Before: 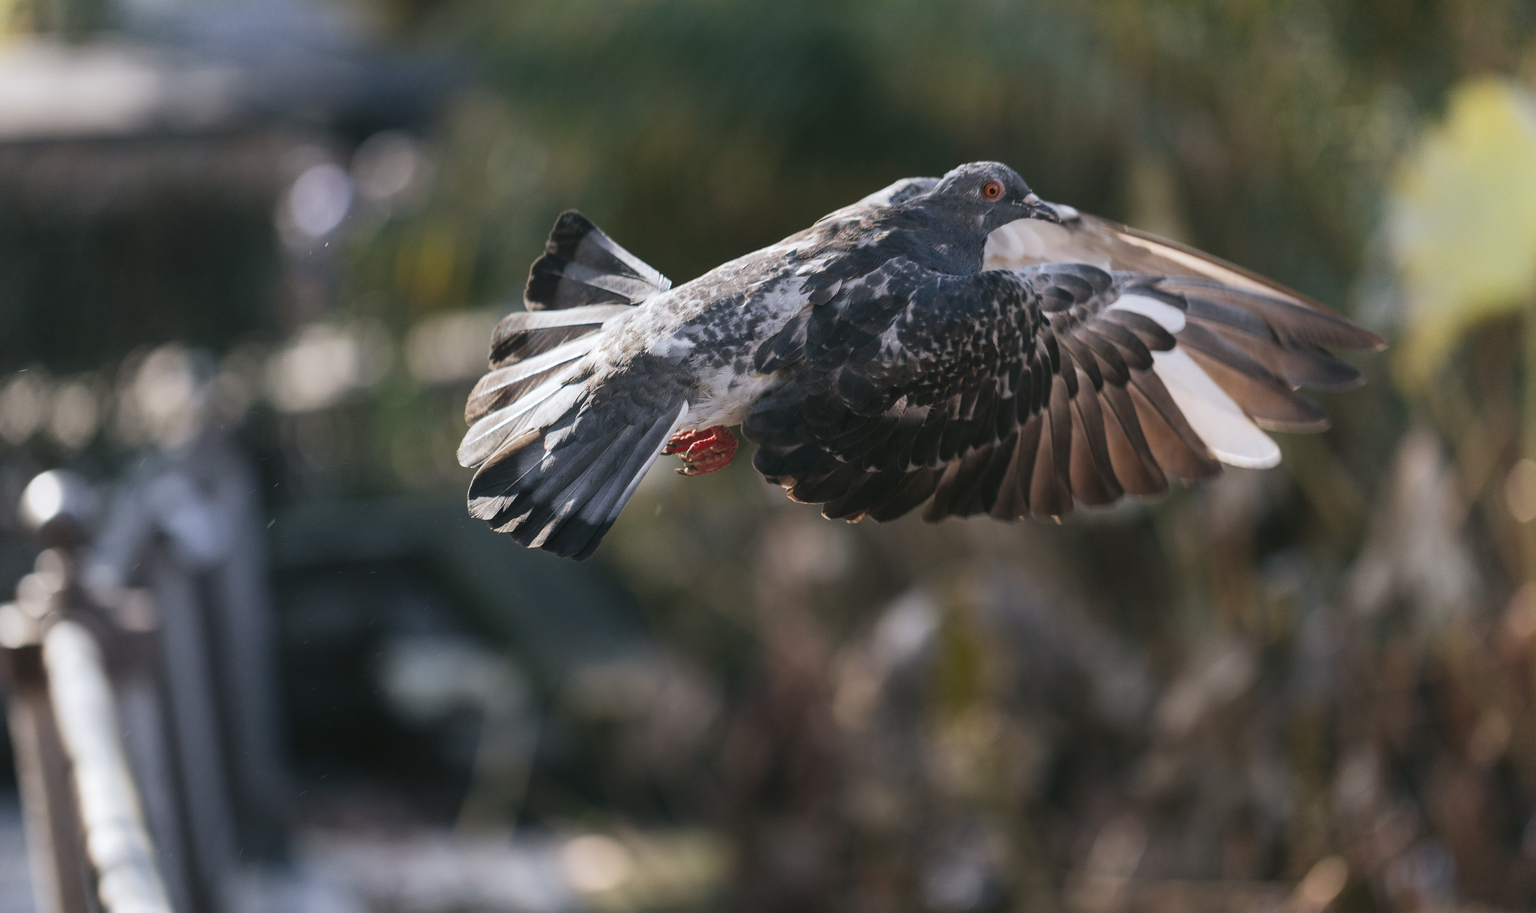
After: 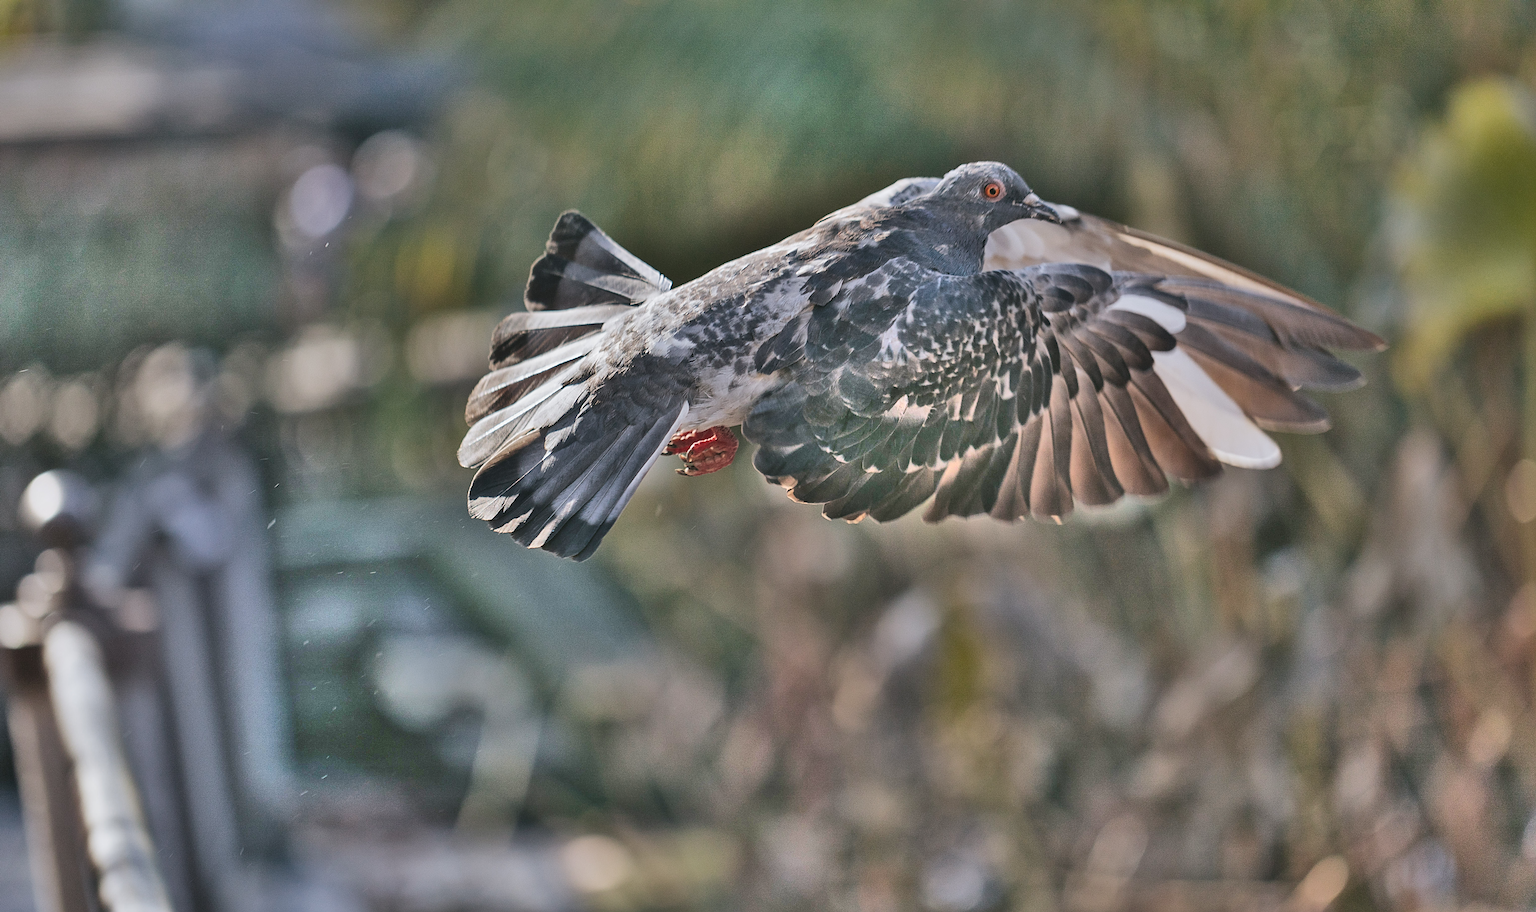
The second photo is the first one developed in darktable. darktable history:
shadows and highlights: radius 124.05, shadows 98.3, white point adjustment -3.03, highlights -98.72, soften with gaussian
sharpen: radius 3.991
